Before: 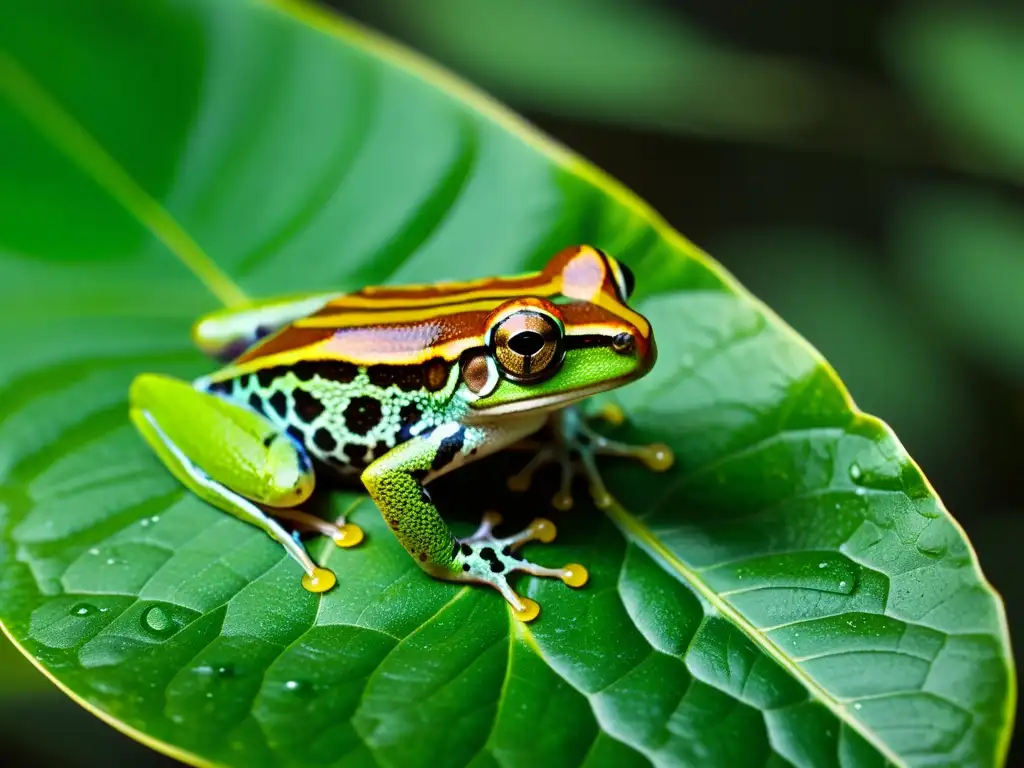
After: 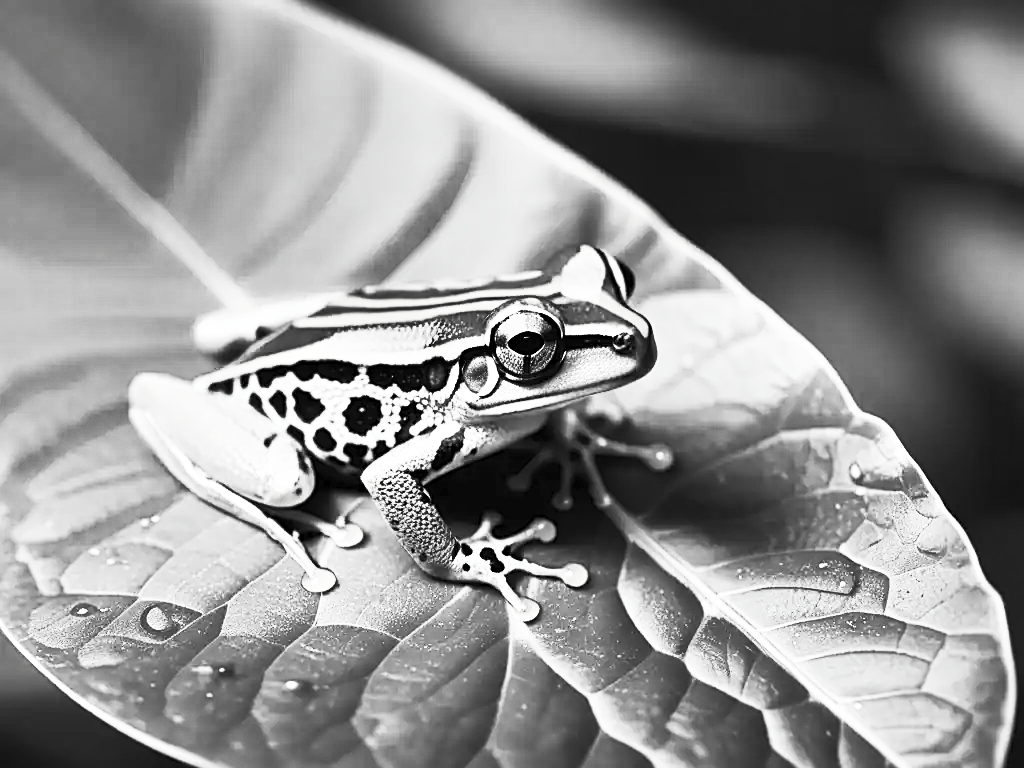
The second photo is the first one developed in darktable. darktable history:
contrast brightness saturation: contrast 0.547, brightness 0.467, saturation -0.997
color balance rgb: highlights gain › chroma 7.569%, highlights gain › hue 181.81°, linear chroma grading › global chroma 15.576%, perceptual saturation grading › global saturation 25.605%, global vibrance 9.451%
shadows and highlights: shadows 33.68, highlights -45.96, compress 49.77%, soften with gaussian
sharpen: on, module defaults
